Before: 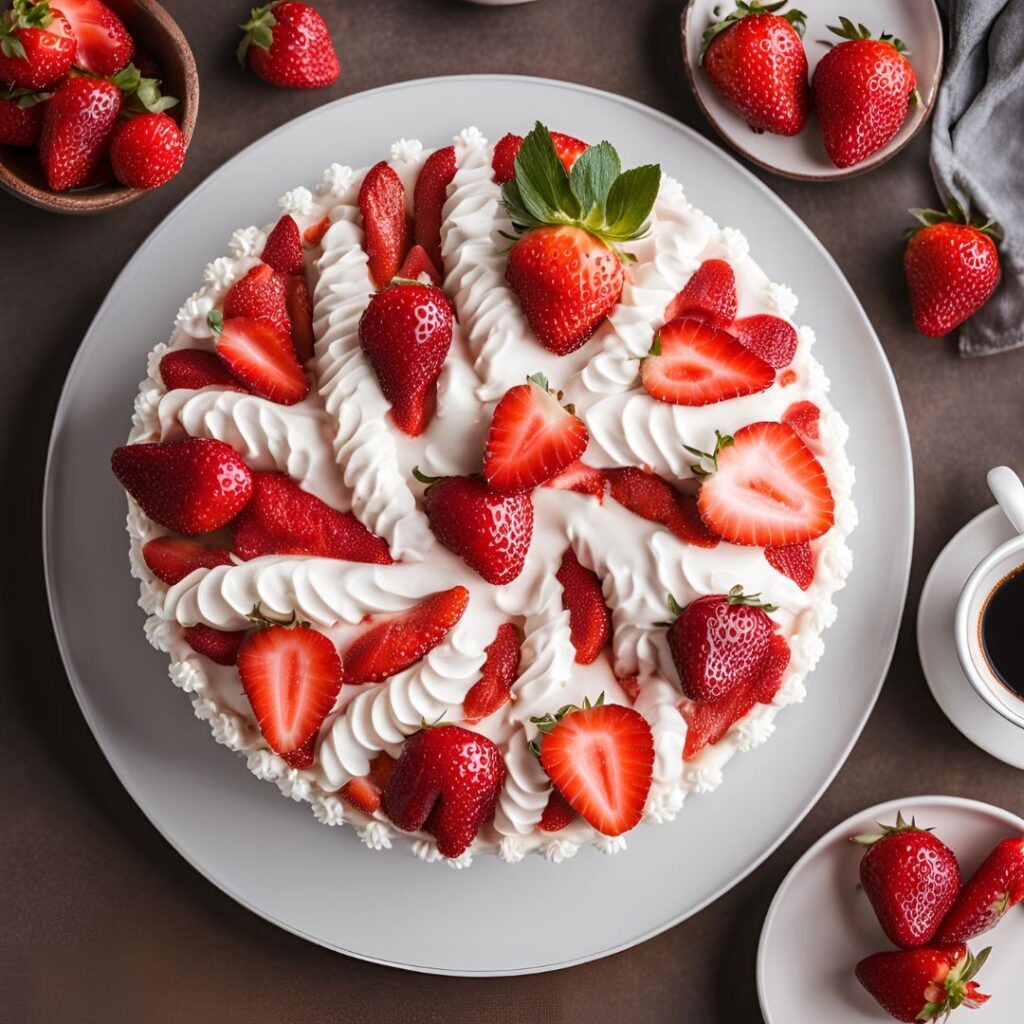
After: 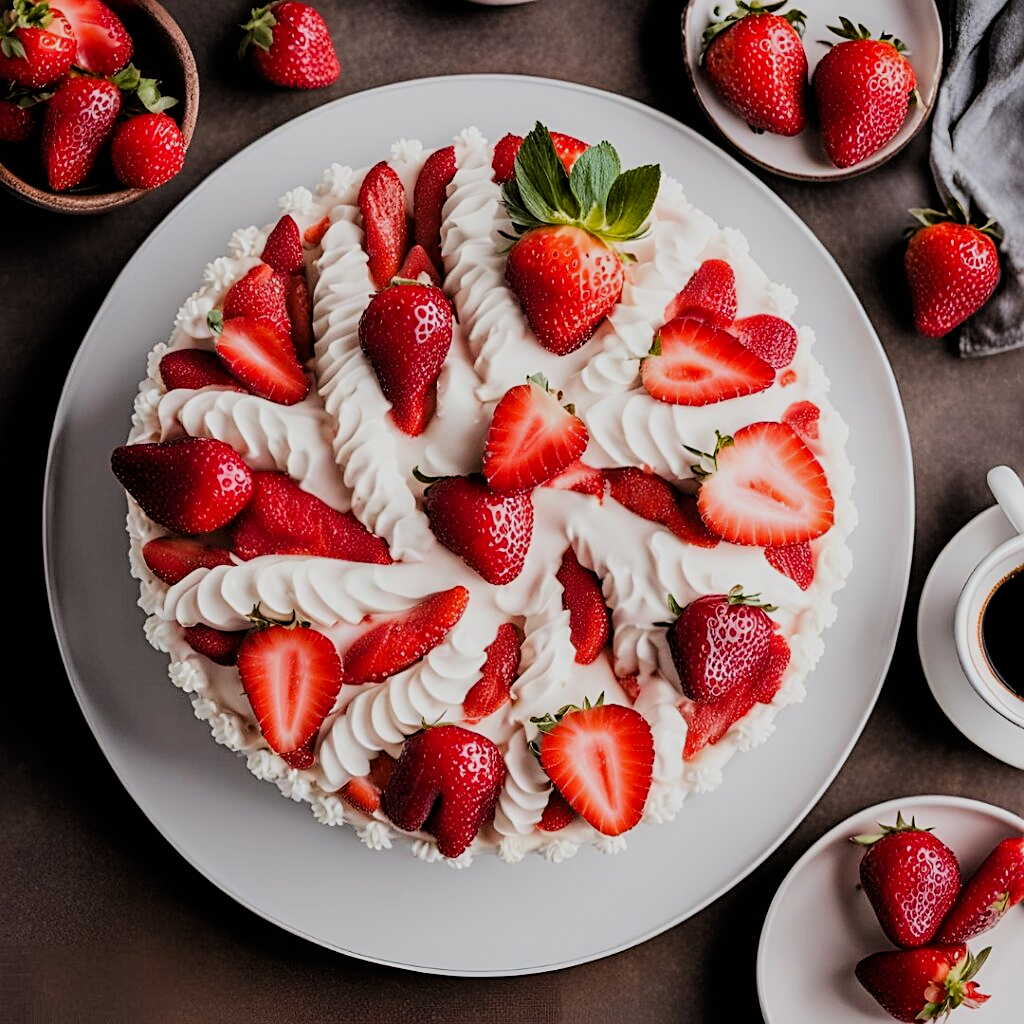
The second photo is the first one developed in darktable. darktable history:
contrast brightness saturation: contrast 0.096, brightness 0.036, saturation 0.086
filmic rgb: black relative exposure -4.31 EV, white relative exposure 4.56 EV, hardness 2.37, contrast 1.062
sharpen: on, module defaults
